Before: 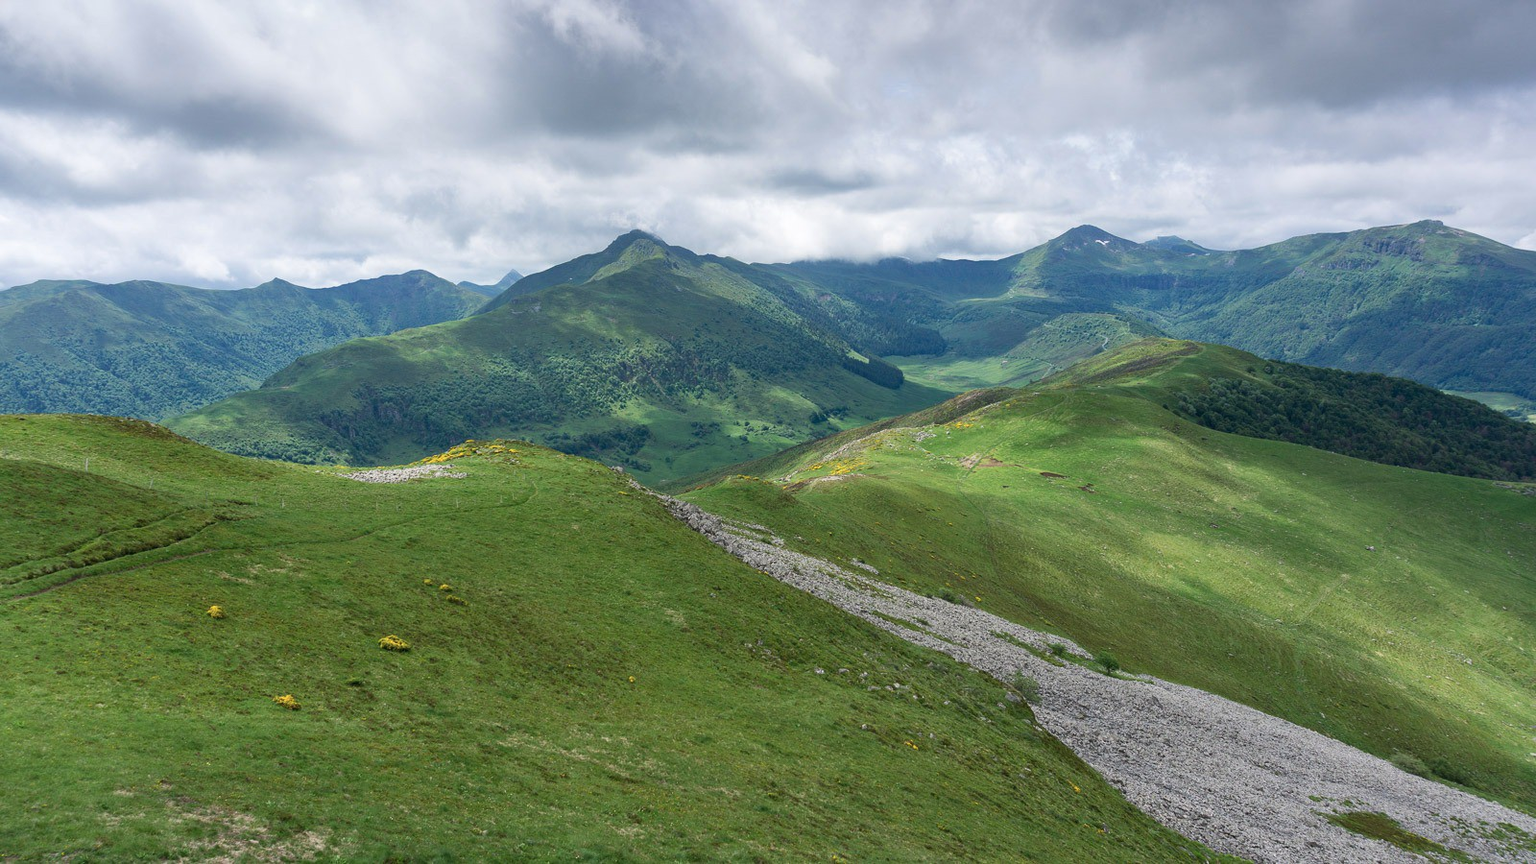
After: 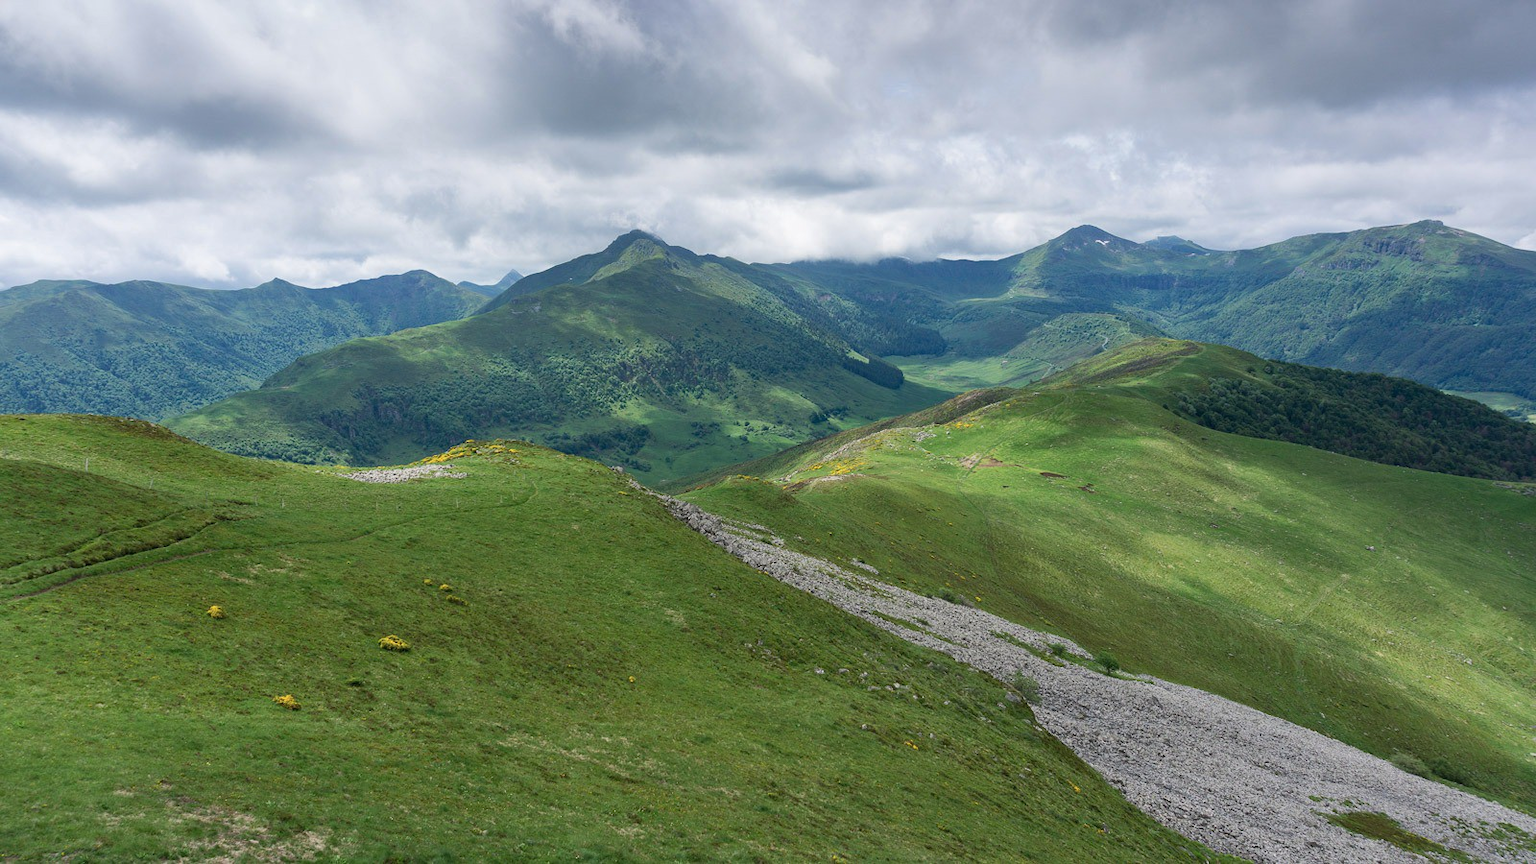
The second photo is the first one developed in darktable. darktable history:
exposure: exposure -0.071 EV, compensate exposure bias true, compensate highlight preservation false
color balance rgb: perceptual saturation grading › global saturation 0.615%, global vibrance 3.836%
tone equalizer: edges refinement/feathering 500, mask exposure compensation -1.57 EV, preserve details no
